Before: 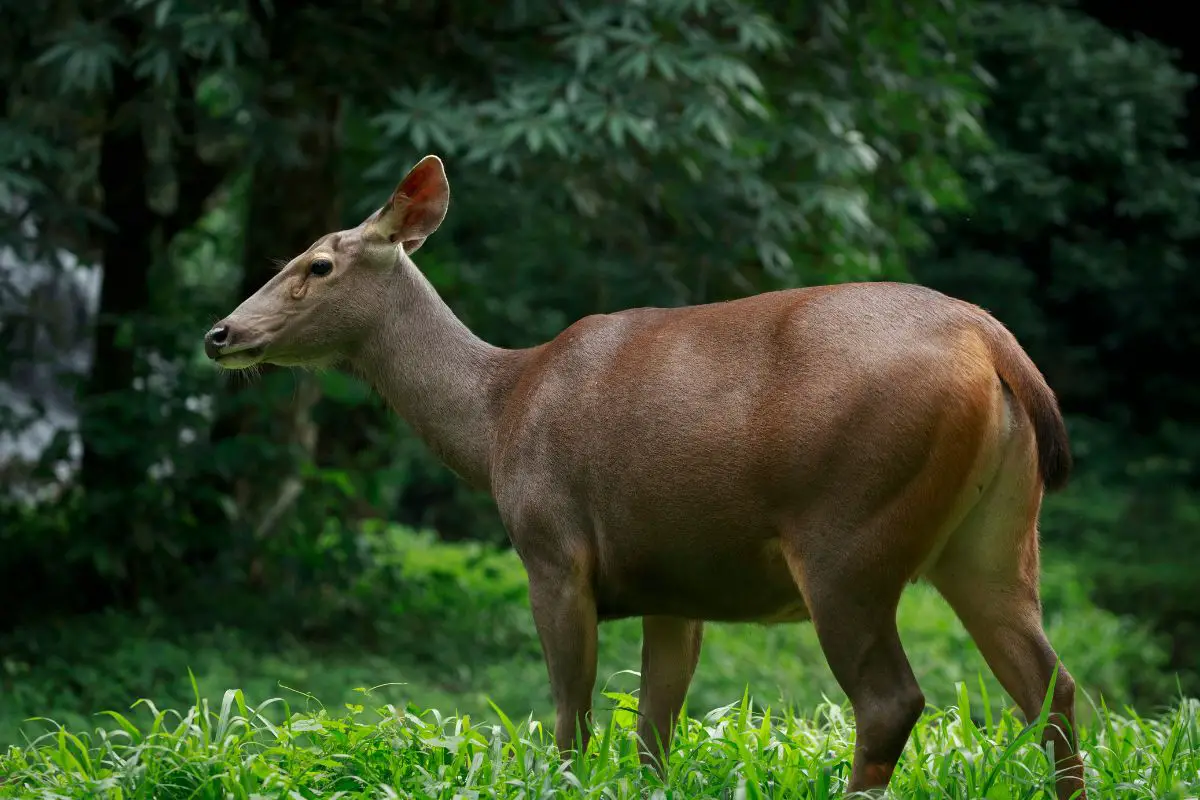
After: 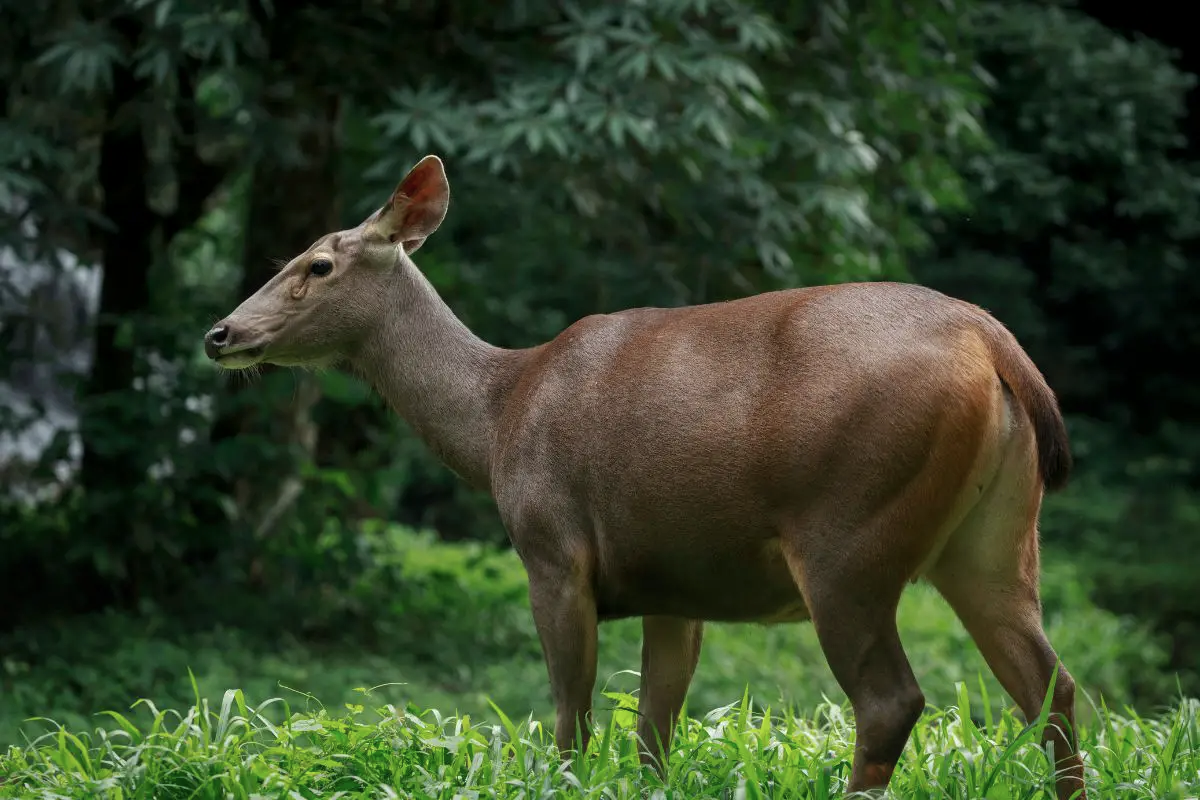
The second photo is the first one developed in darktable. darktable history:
local contrast: detail 110%
color correction: saturation 0.85
